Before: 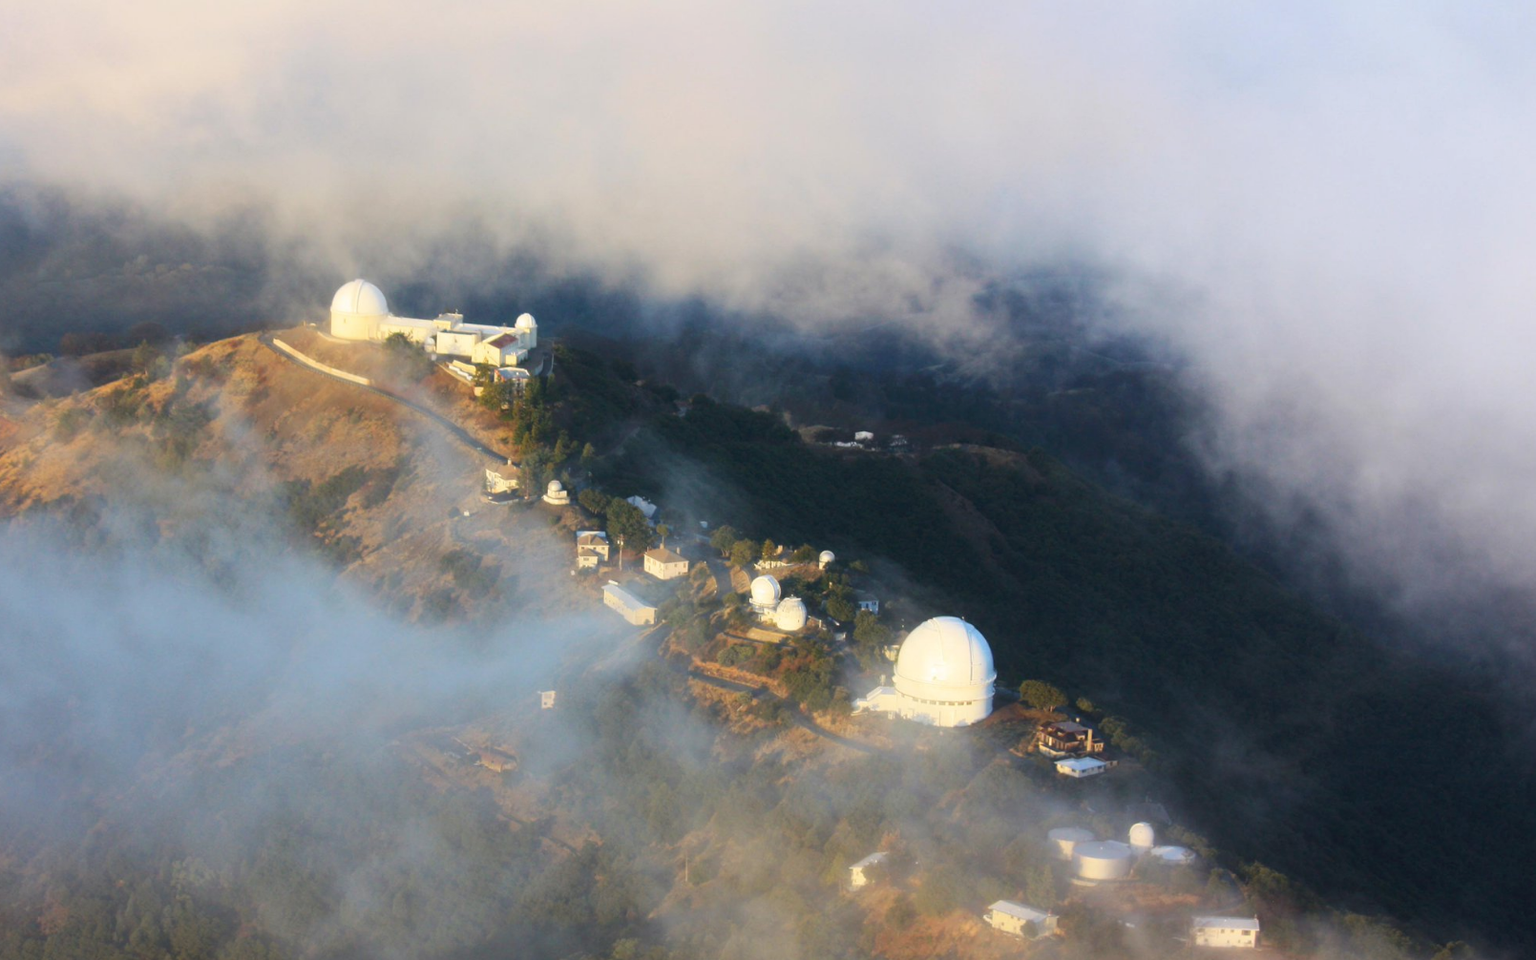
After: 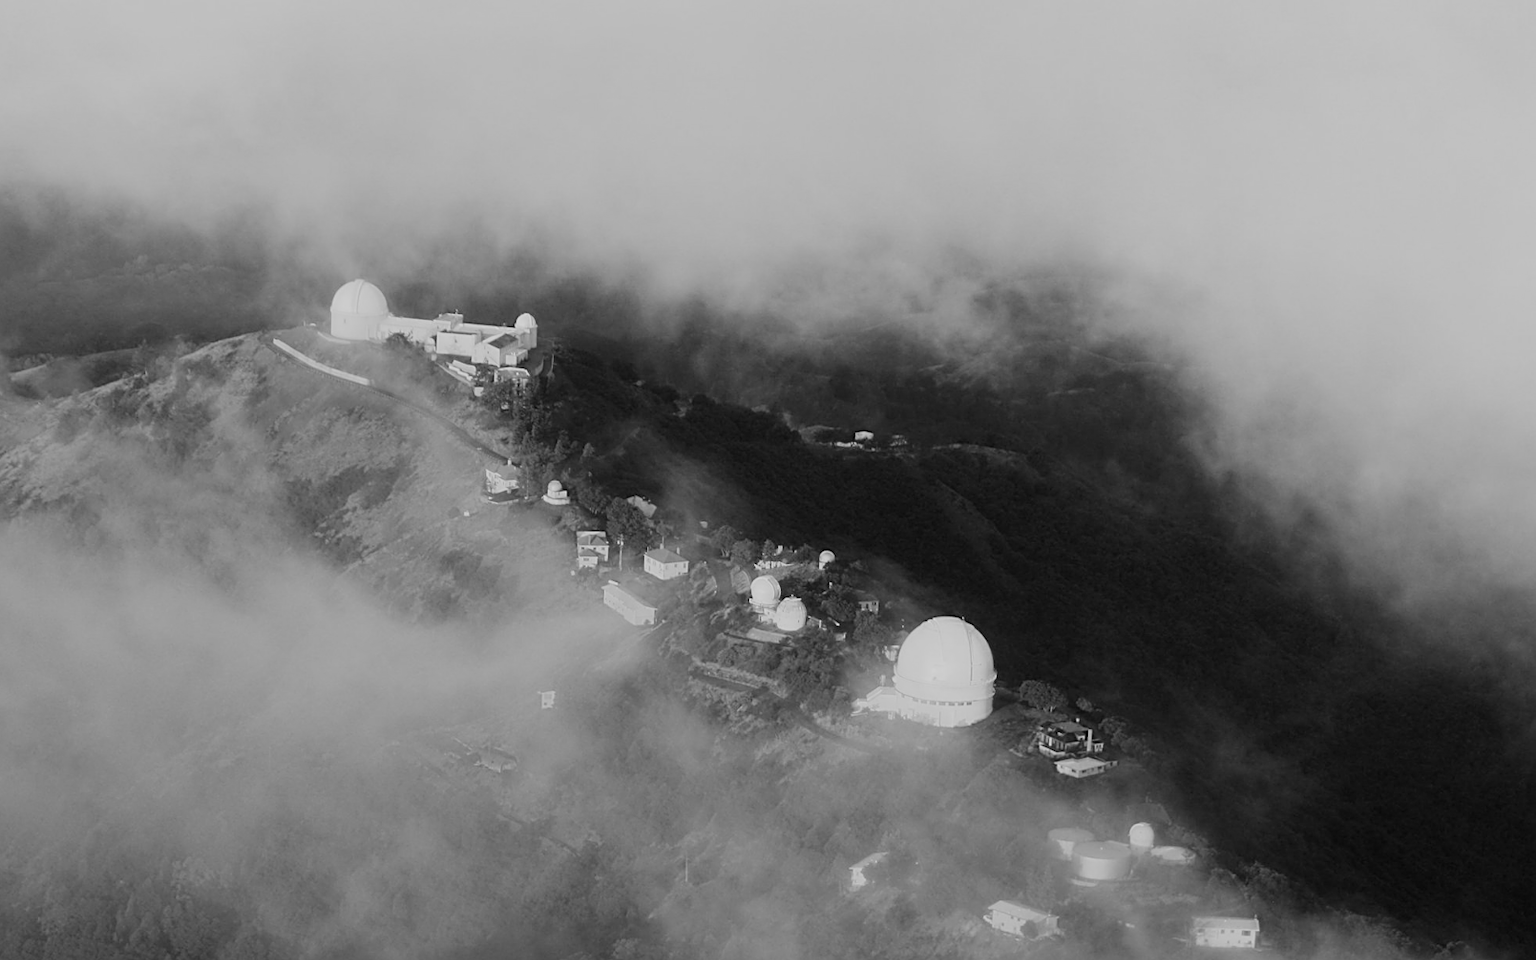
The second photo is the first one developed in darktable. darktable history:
color calibration: output gray [0.22, 0.42, 0.37, 0], gray › normalize channels true, illuminant same as pipeline (D50), adaptation XYZ, x 0.346, y 0.357, temperature 5023 K, gamut compression 0.026
sharpen: on, module defaults
filmic rgb: black relative exposure -7.65 EV, white relative exposure 4.56 EV, hardness 3.61, iterations of high-quality reconstruction 0
